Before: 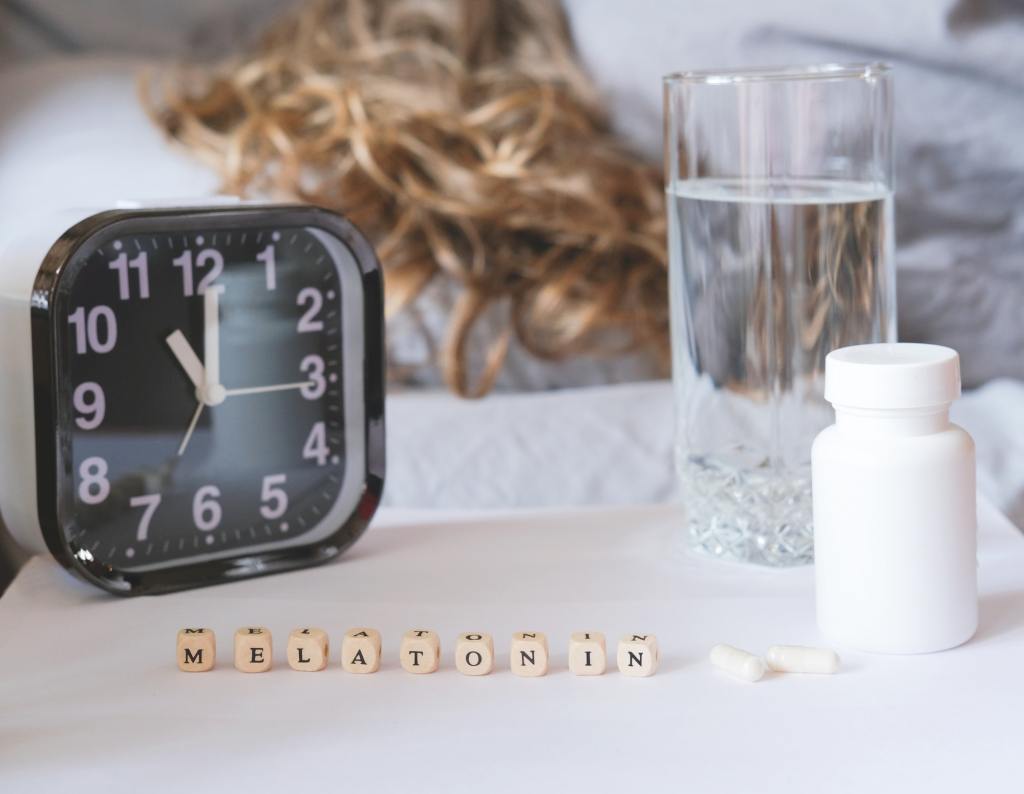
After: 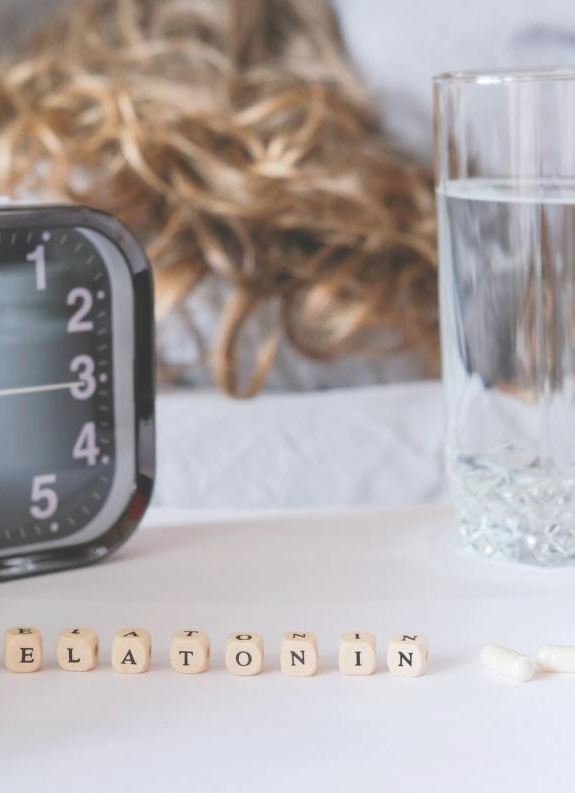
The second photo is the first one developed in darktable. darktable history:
color balance: lift [1.007, 1, 1, 1], gamma [1.097, 1, 1, 1]
crop and rotate: left 22.516%, right 21.234%
